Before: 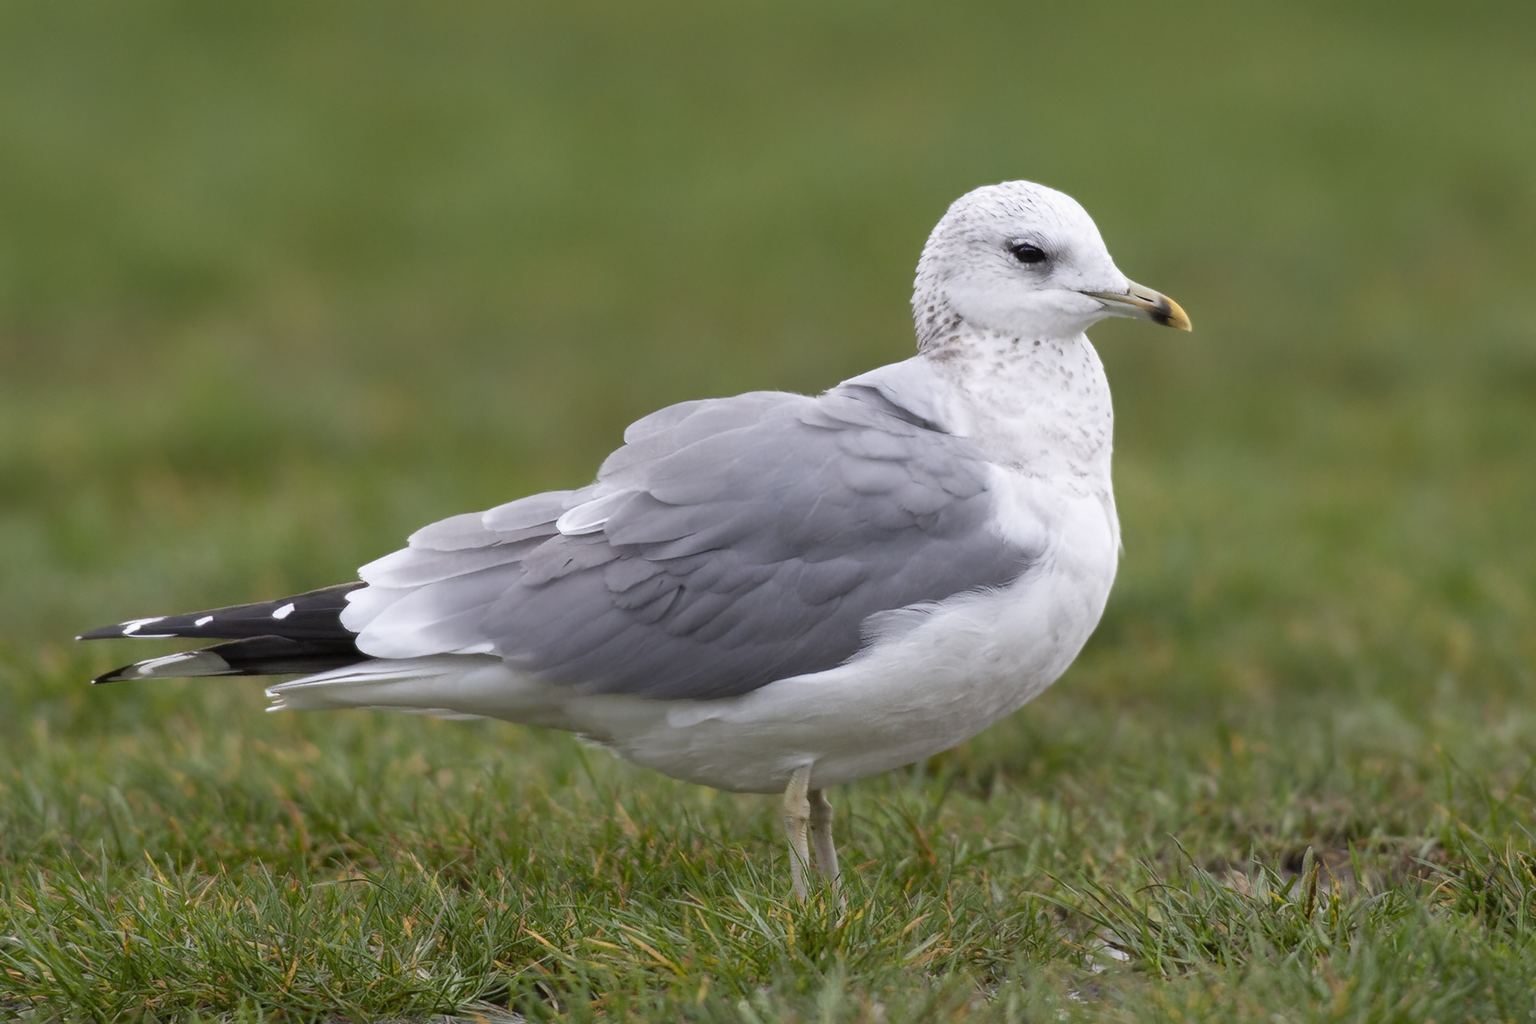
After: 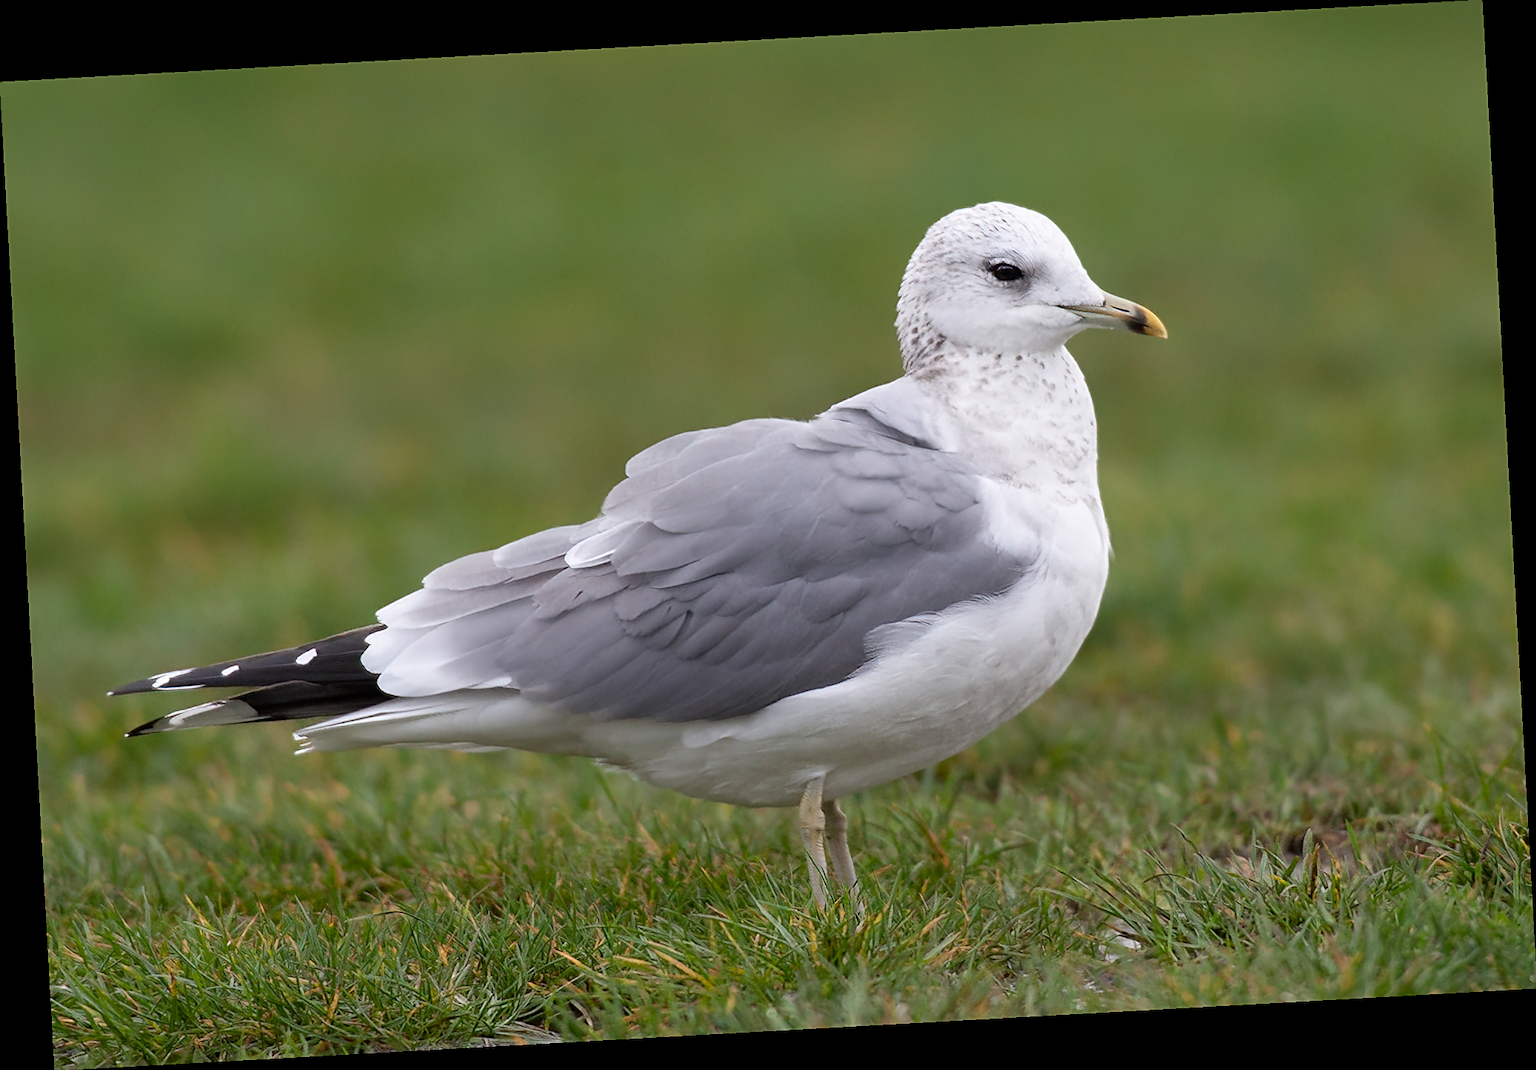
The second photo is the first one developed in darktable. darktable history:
rotate and perspective: rotation -3.18°, automatic cropping off
sharpen: on, module defaults
